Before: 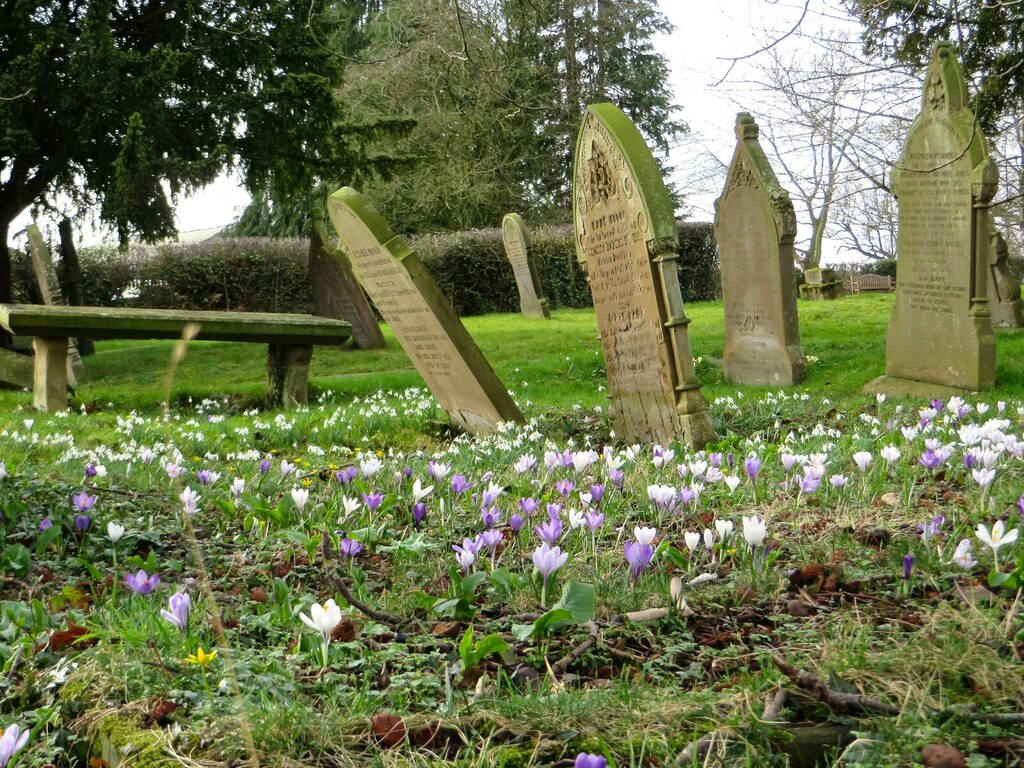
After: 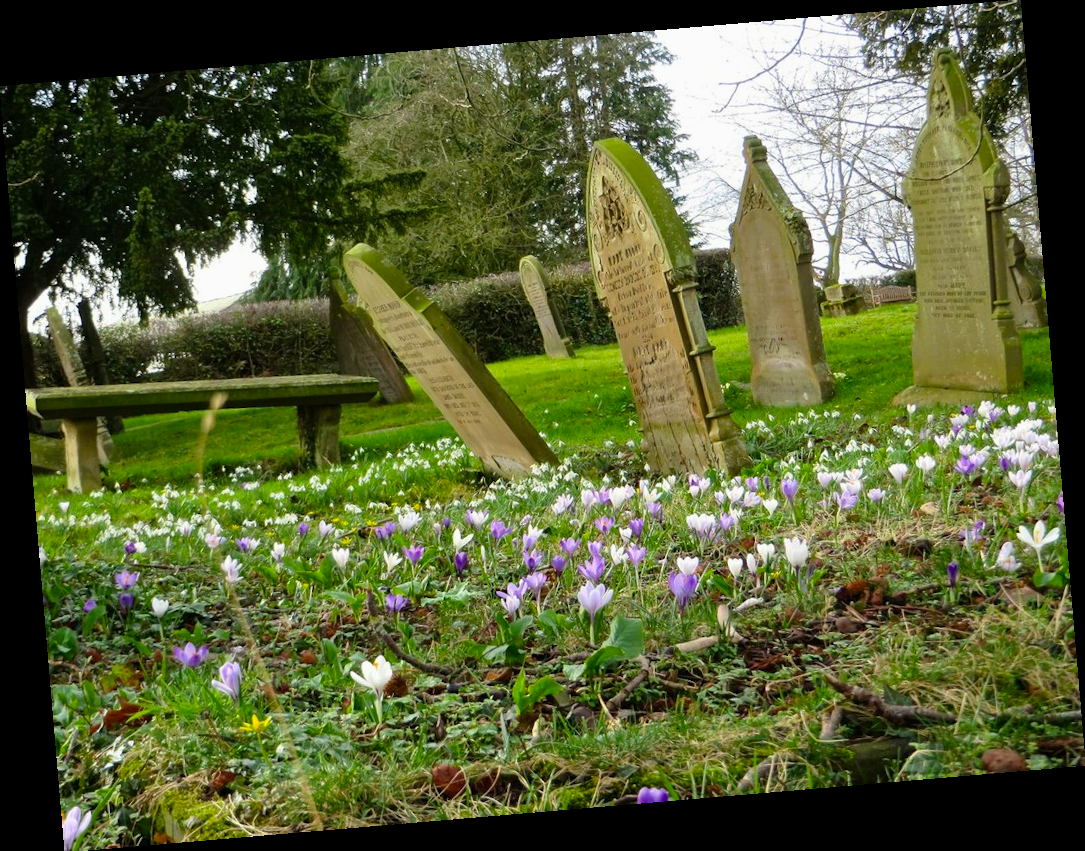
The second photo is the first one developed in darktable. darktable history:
rotate and perspective: rotation -4.86°, automatic cropping off
color balance rgb: linear chroma grading › shadows -8%, linear chroma grading › global chroma 10%, perceptual saturation grading › global saturation 2%, perceptual saturation grading › highlights -2%, perceptual saturation grading › mid-tones 4%, perceptual saturation grading › shadows 8%, perceptual brilliance grading › global brilliance 2%, perceptual brilliance grading › highlights -4%, global vibrance 16%, saturation formula JzAzBz (2021)
